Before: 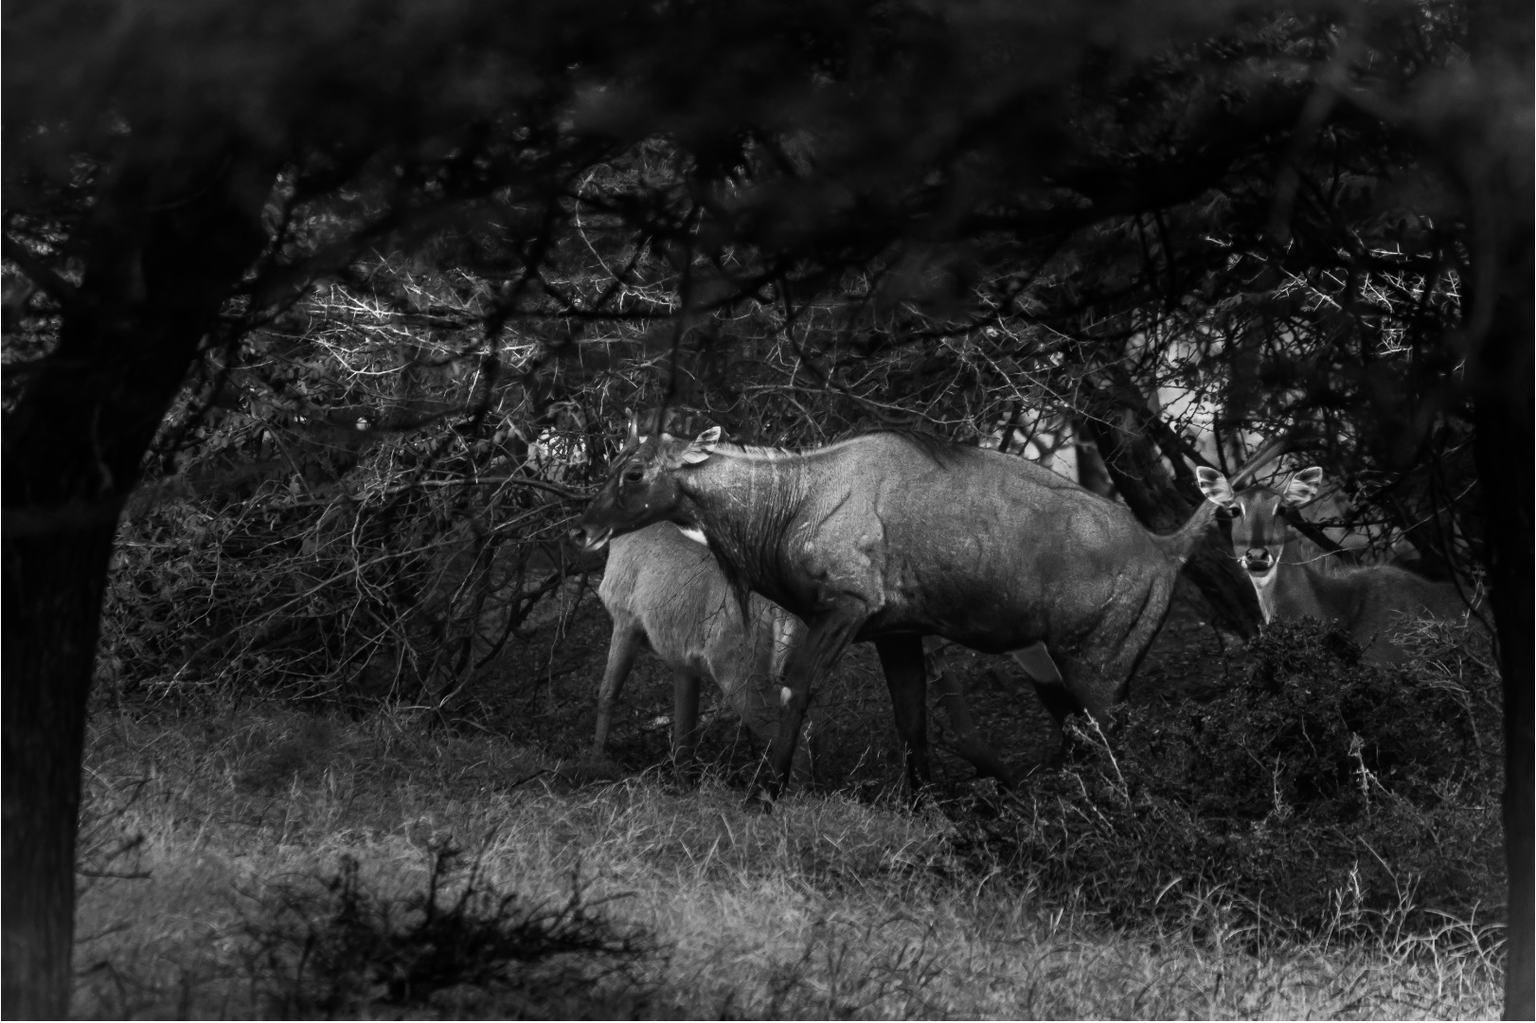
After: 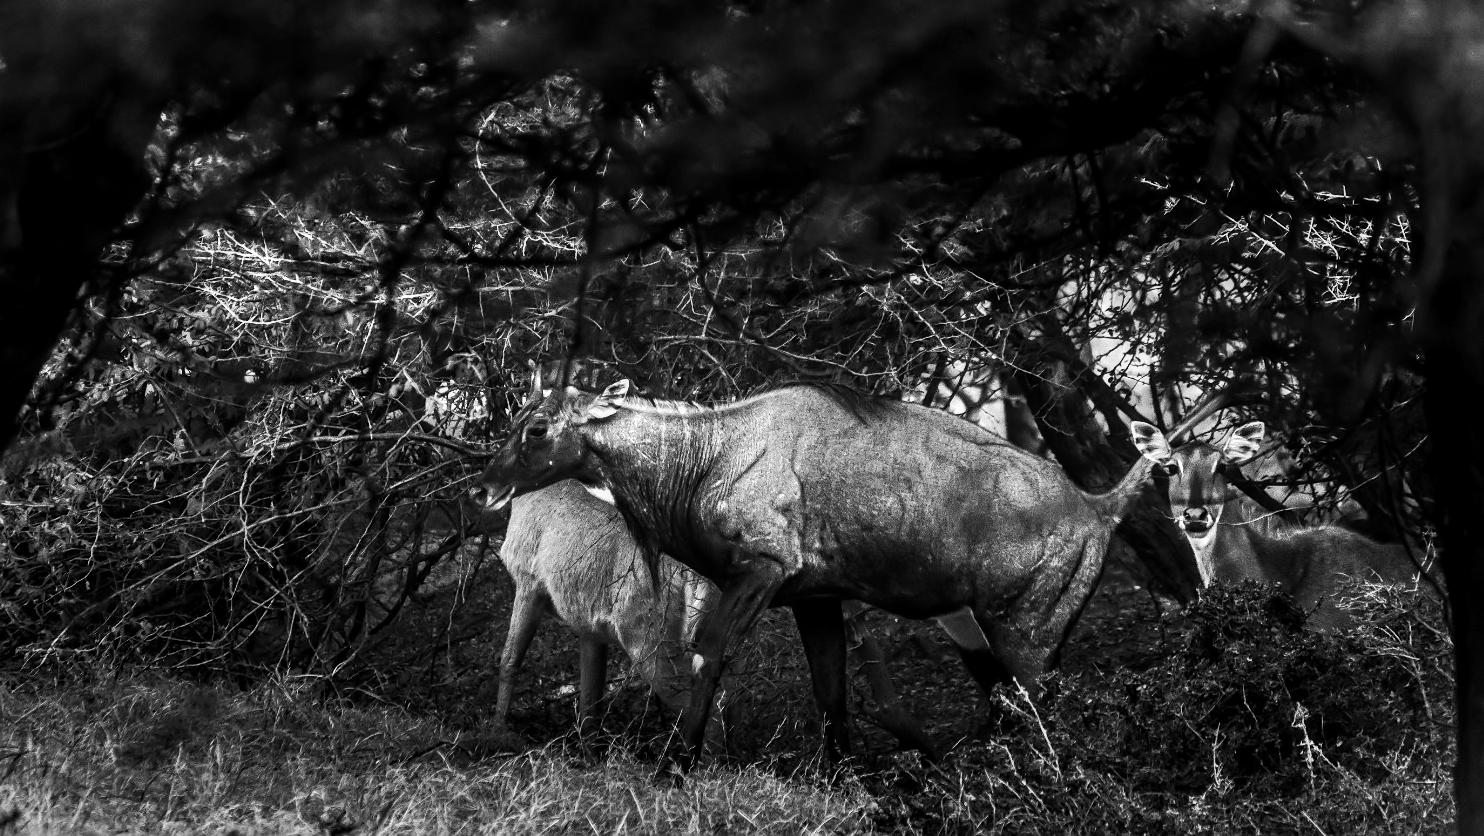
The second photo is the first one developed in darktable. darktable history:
local contrast: on, module defaults
sharpen: radius 0.969, amount 0.604
tone equalizer: -8 EV -0.75 EV, -7 EV -0.7 EV, -6 EV -0.6 EV, -5 EV -0.4 EV, -3 EV 0.4 EV, -2 EV 0.6 EV, -1 EV 0.7 EV, +0 EV 0.75 EV, edges refinement/feathering 500, mask exposure compensation -1.57 EV, preserve details no
shadows and highlights: low approximation 0.01, soften with gaussian
crop: left 8.155%, top 6.611%, bottom 15.385%
